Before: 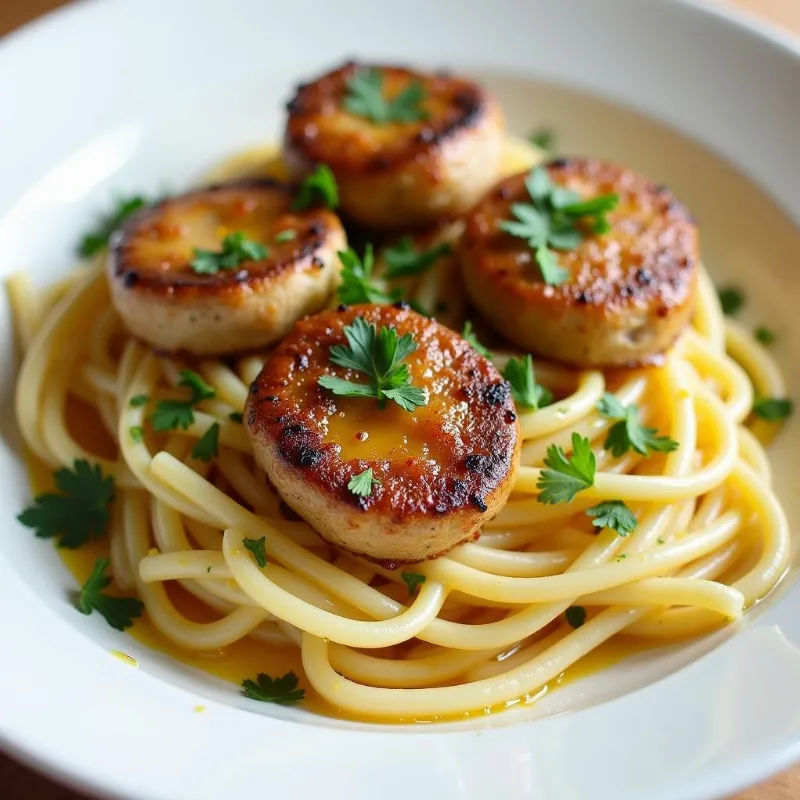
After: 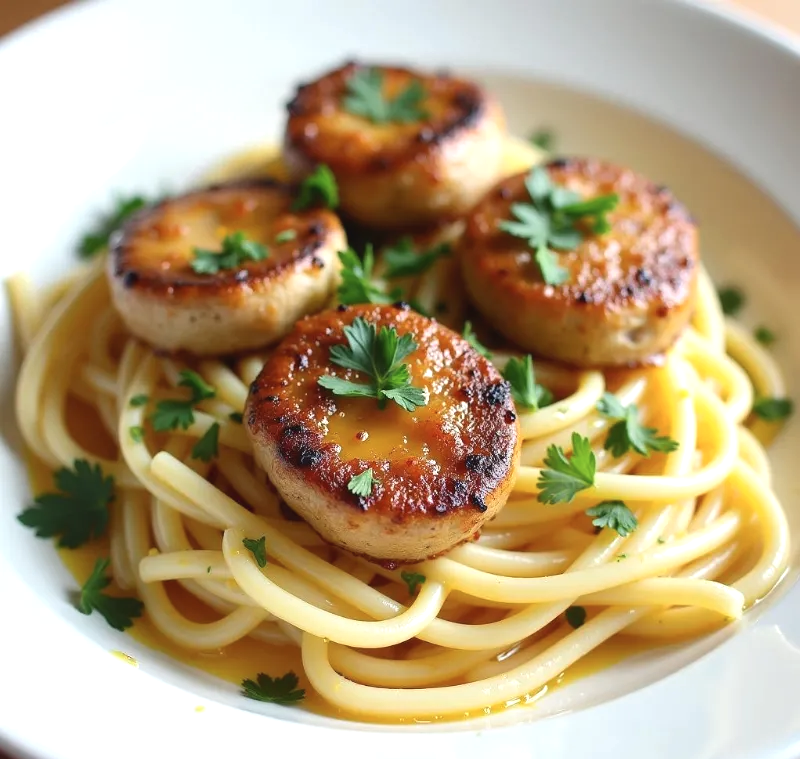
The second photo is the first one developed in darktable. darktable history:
color zones: curves: ch0 [(0.25, 0.5) (0.428, 0.473) (0.75, 0.5)]; ch1 [(0.243, 0.479) (0.398, 0.452) (0.75, 0.5)]
crop and rotate: top 0%, bottom 5.097%
contrast brightness saturation: contrast -0.08, brightness -0.04, saturation -0.11
exposure: black level correction 0, exposure 0.5 EV, compensate highlight preservation false
